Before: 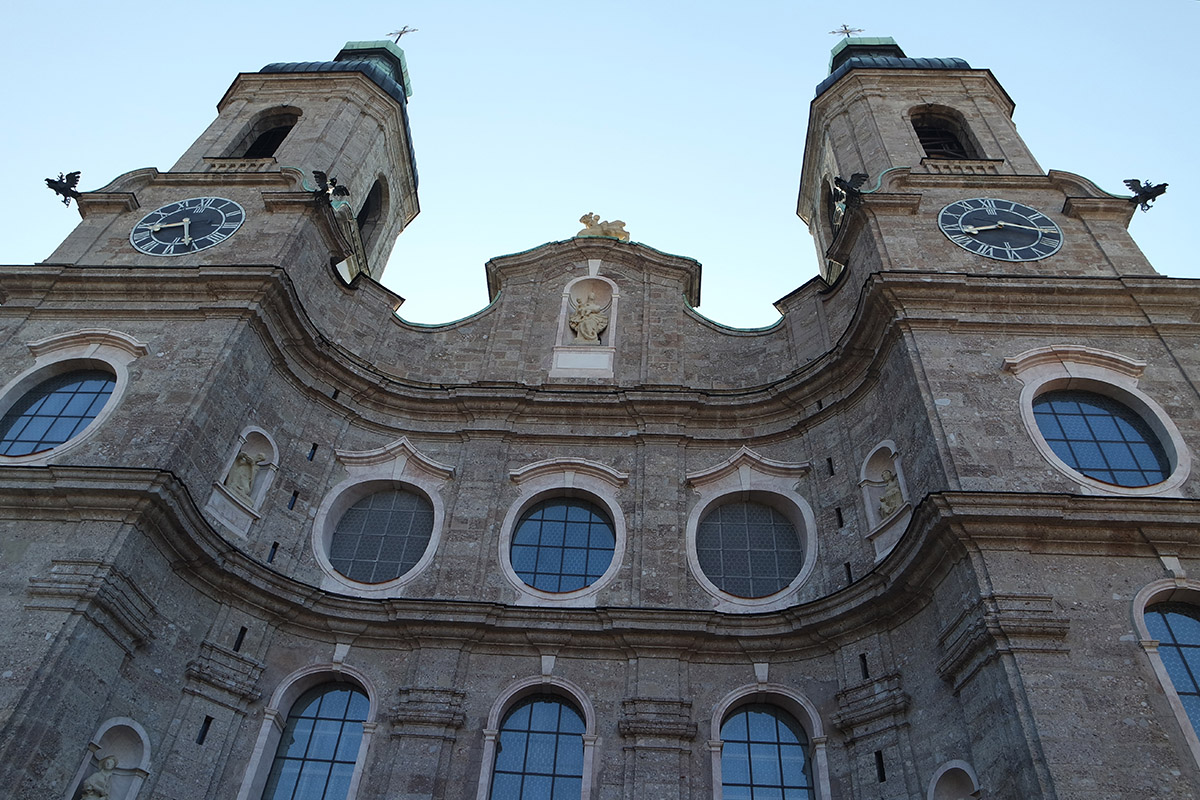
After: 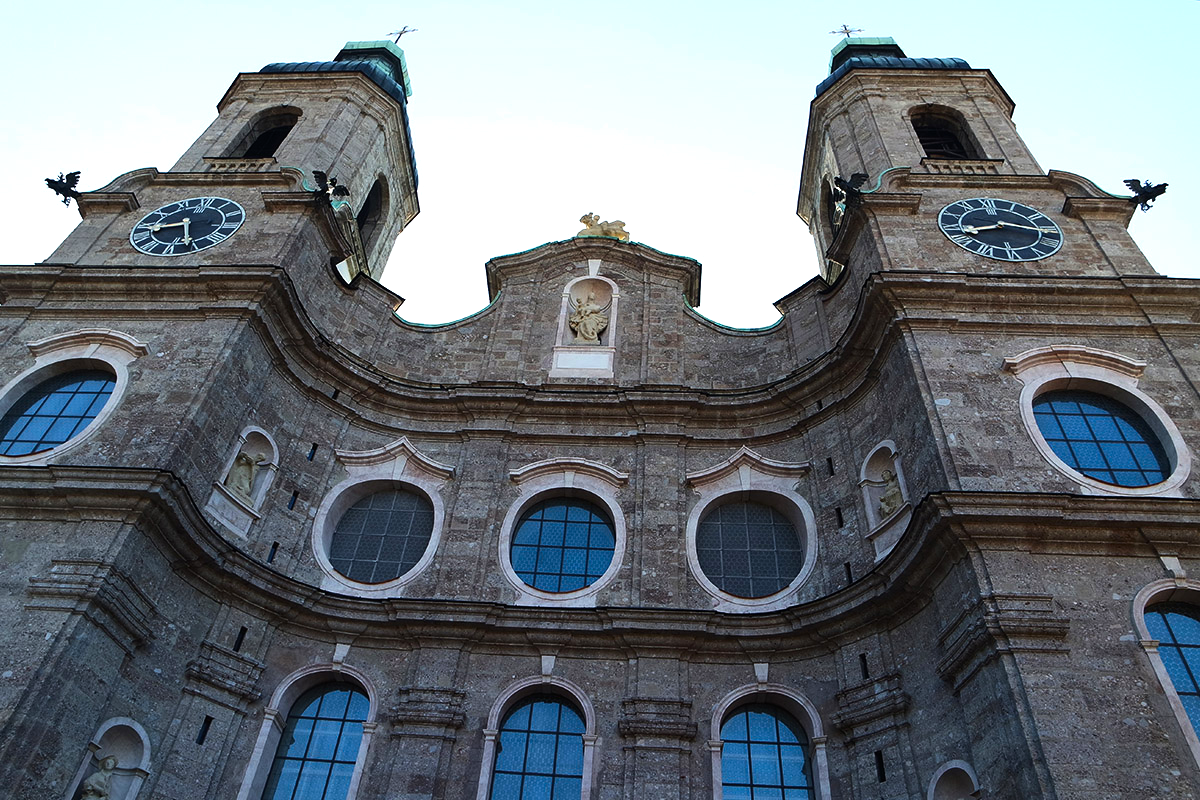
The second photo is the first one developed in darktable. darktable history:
tone equalizer: -8 EV -0.75 EV, -7 EV -0.7 EV, -6 EV -0.6 EV, -5 EV -0.4 EV, -3 EV 0.4 EV, -2 EV 0.6 EV, -1 EV 0.7 EV, +0 EV 0.75 EV, edges refinement/feathering 500, mask exposure compensation -1.57 EV, preserve details no
contrast brightness saturation: brightness -0.02, saturation 0.35
